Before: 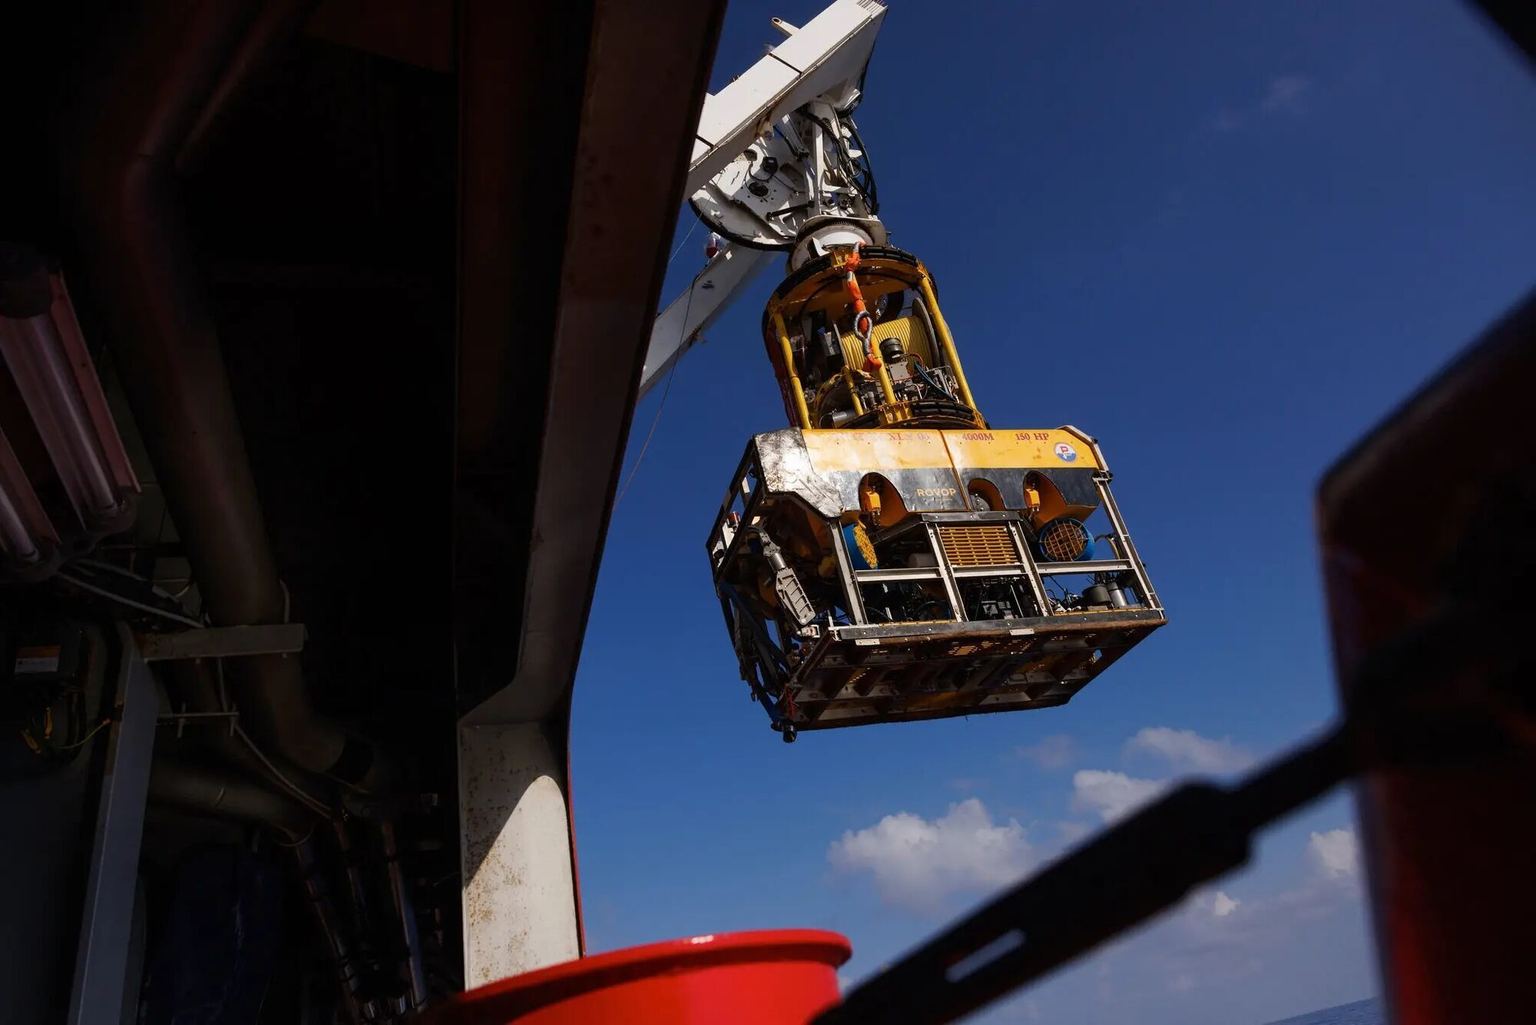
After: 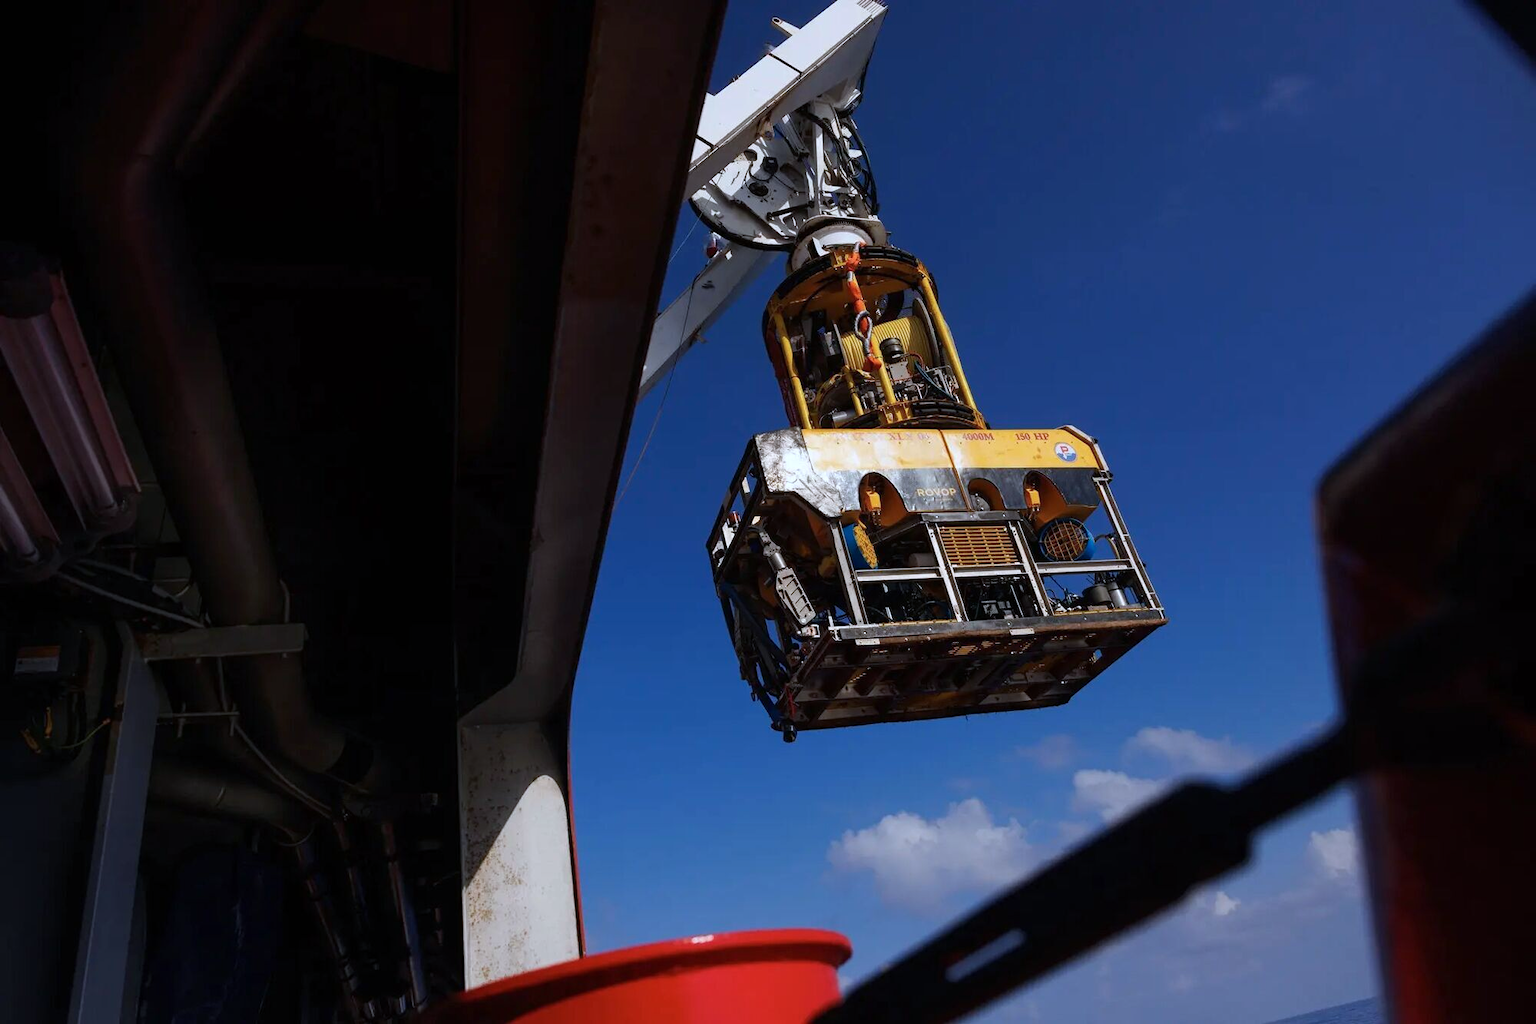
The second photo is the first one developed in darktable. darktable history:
color calibration: illuminant as shot in camera, x 0.369, y 0.376, temperature 4328.66 K
